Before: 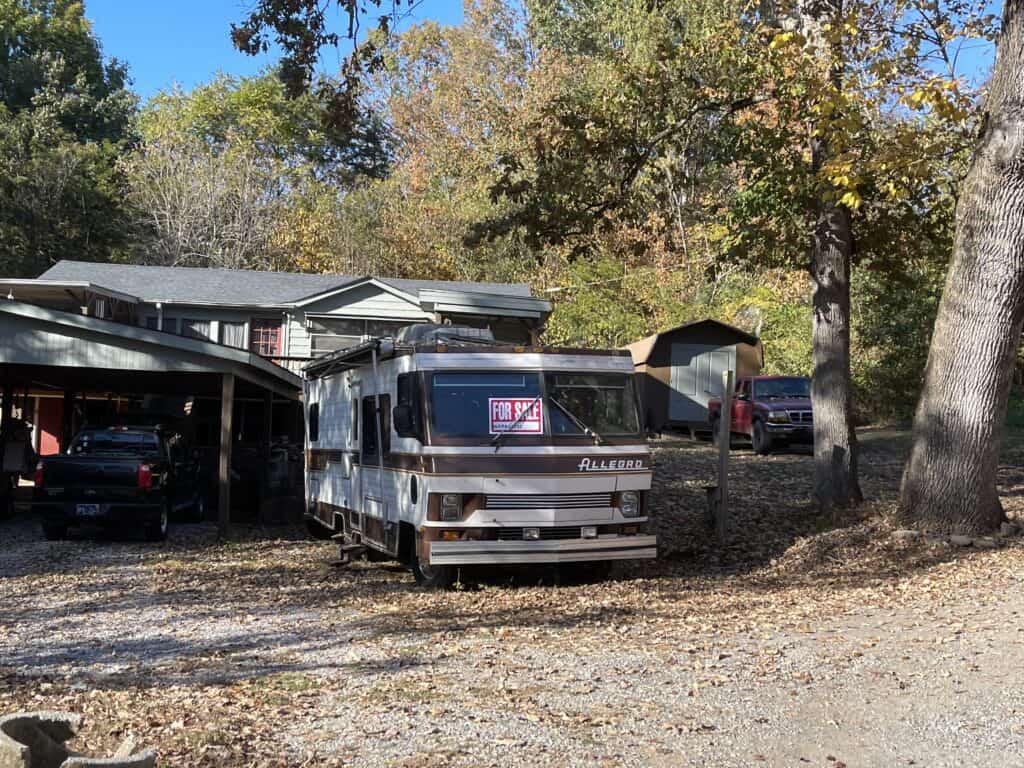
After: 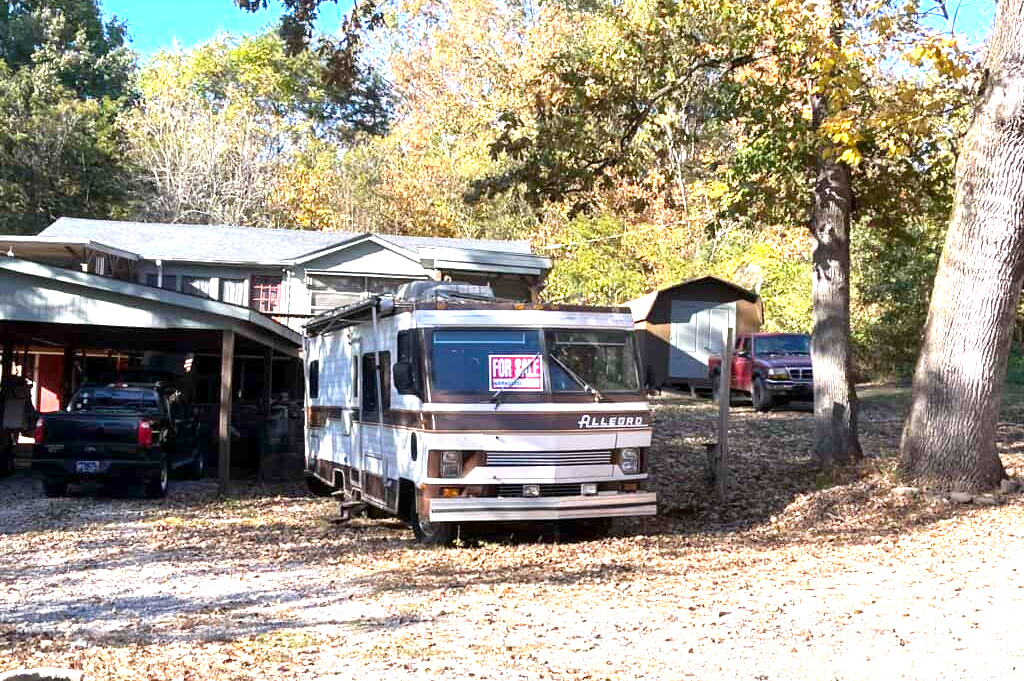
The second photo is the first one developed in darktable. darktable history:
crop and rotate: top 5.609%, bottom 5.609%
white balance: red 1.009, blue 1.027
exposure: black level correction 0.001, exposure 1.398 EV, compensate exposure bias true, compensate highlight preservation false
